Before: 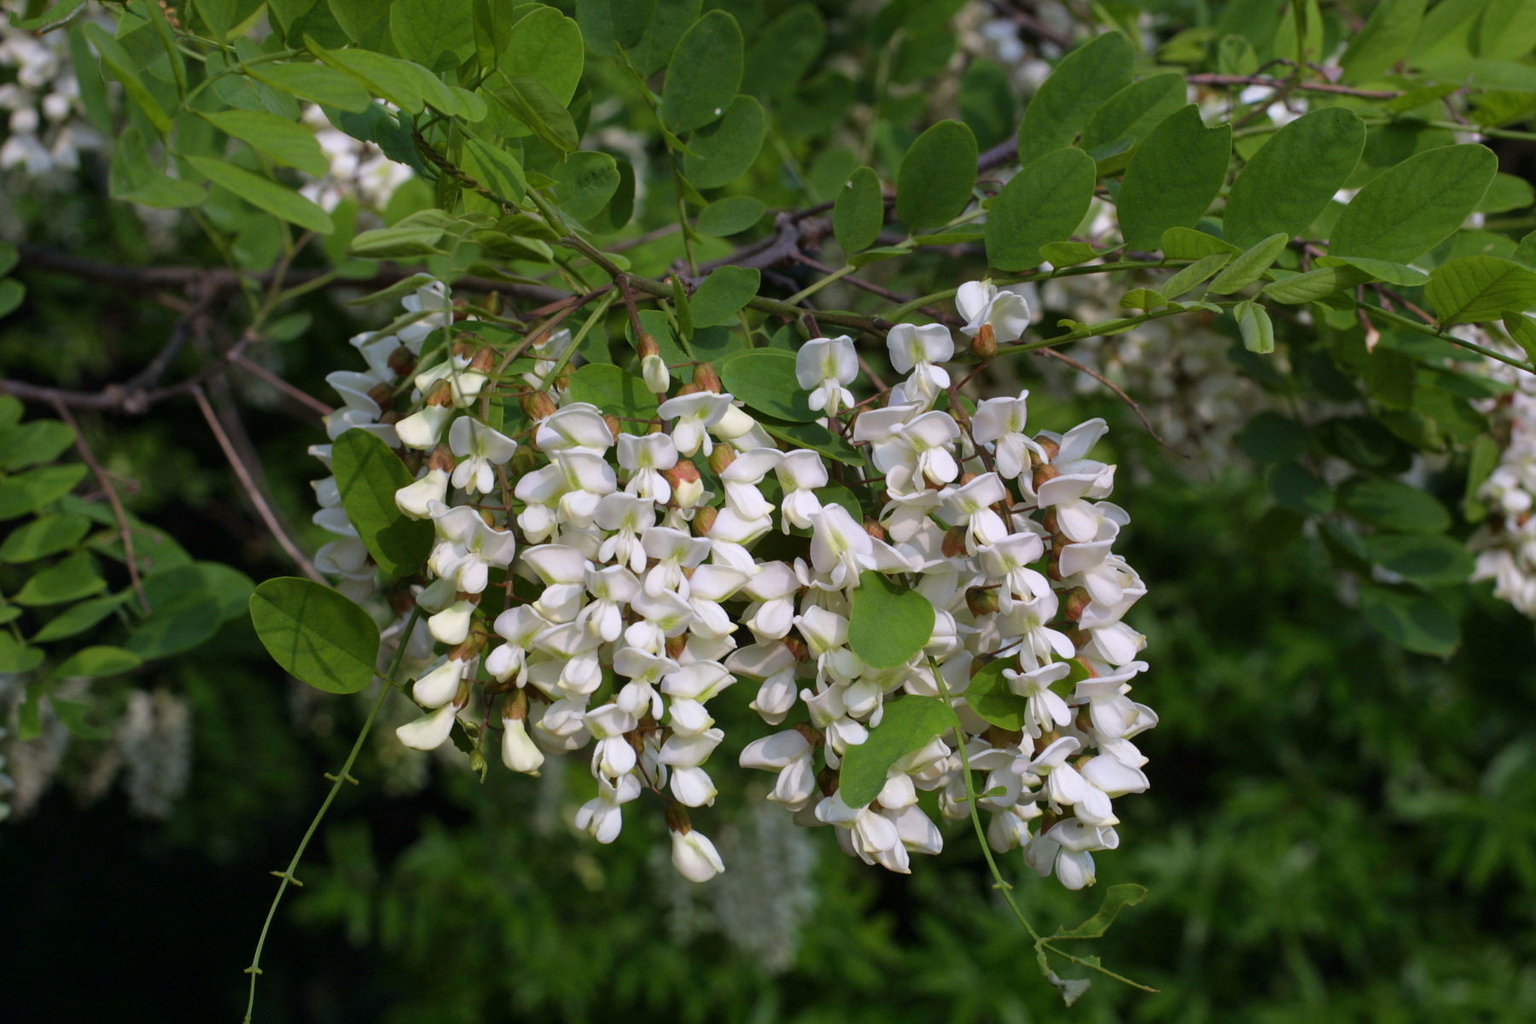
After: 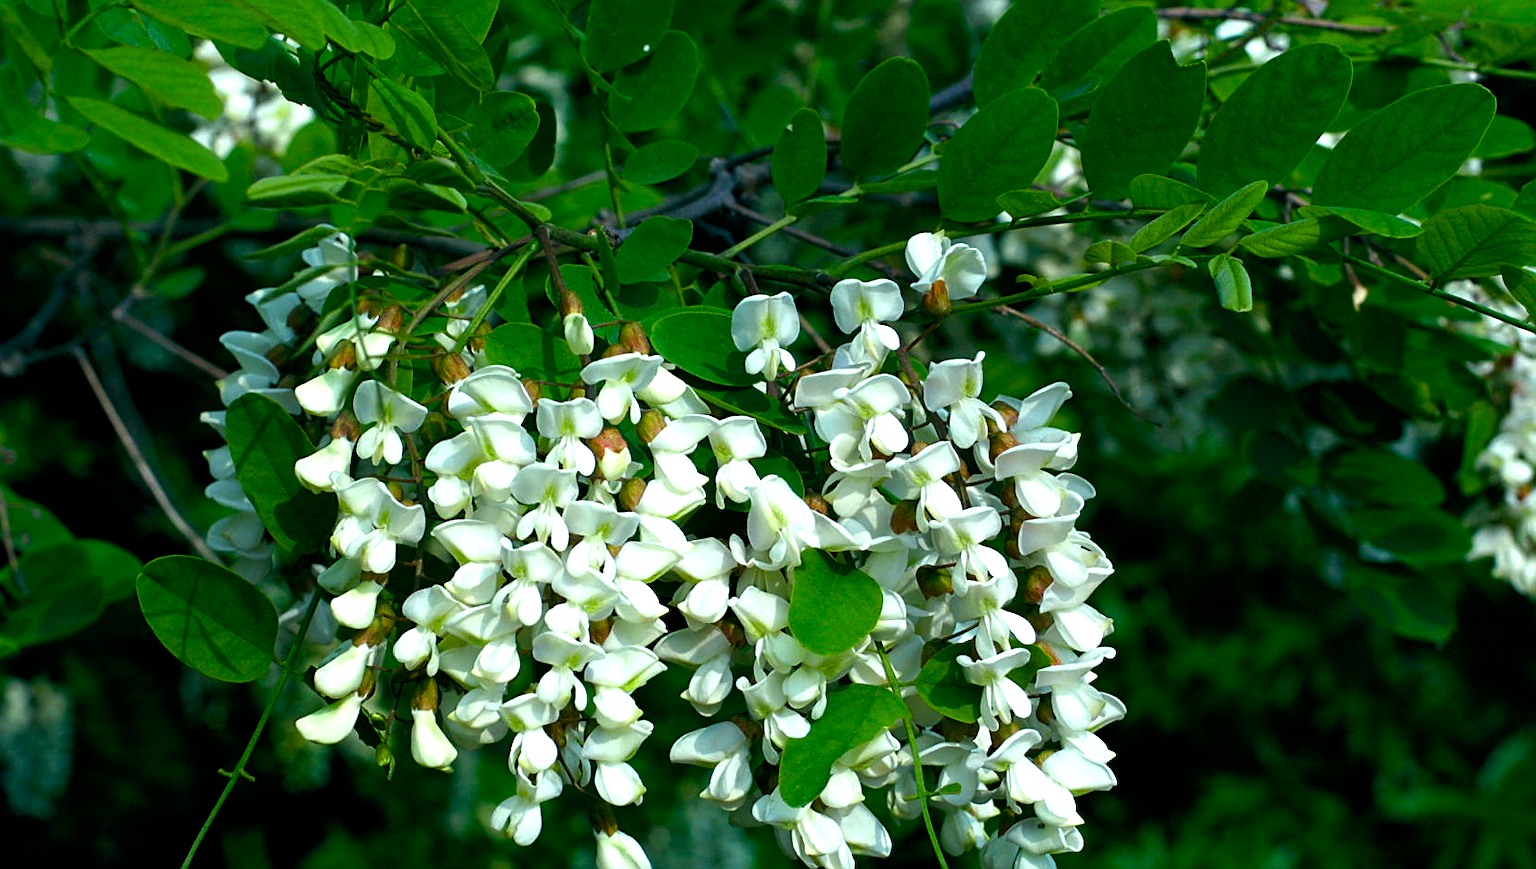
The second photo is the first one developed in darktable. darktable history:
color balance rgb: shadows lift › luminance -7.7%, shadows lift › chroma 2.13%, shadows lift › hue 165.27°, power › luminance -7.77%, power › chroma 1.1%, power › hue 215.88°, highlights gain › luminance 15.15%, highlights gain › chroma 7%, highlights gain › hue 125.57°, global offset › luminance -0.33%, global offset › chroma 0.11%, global offset › hue 165.27°, perceptual saturation grading › global saturation 24.42%, perceptual saturation grading › highlights -24.42%, perceptual saturation grading › mid-tones 24.42%, perceptual saturation grading › shadows 40%, perceptual brilliance grading › global brilliance -5%, perceptual brilliance grading › highlights 24.42%, perceptual brilliance grading › mid-tones 7%, perceptual brilliance grading › shadows -5%
sharpen: on, module defaults
crop: left 8.155%, top 6.611%, bottom 15.385%
